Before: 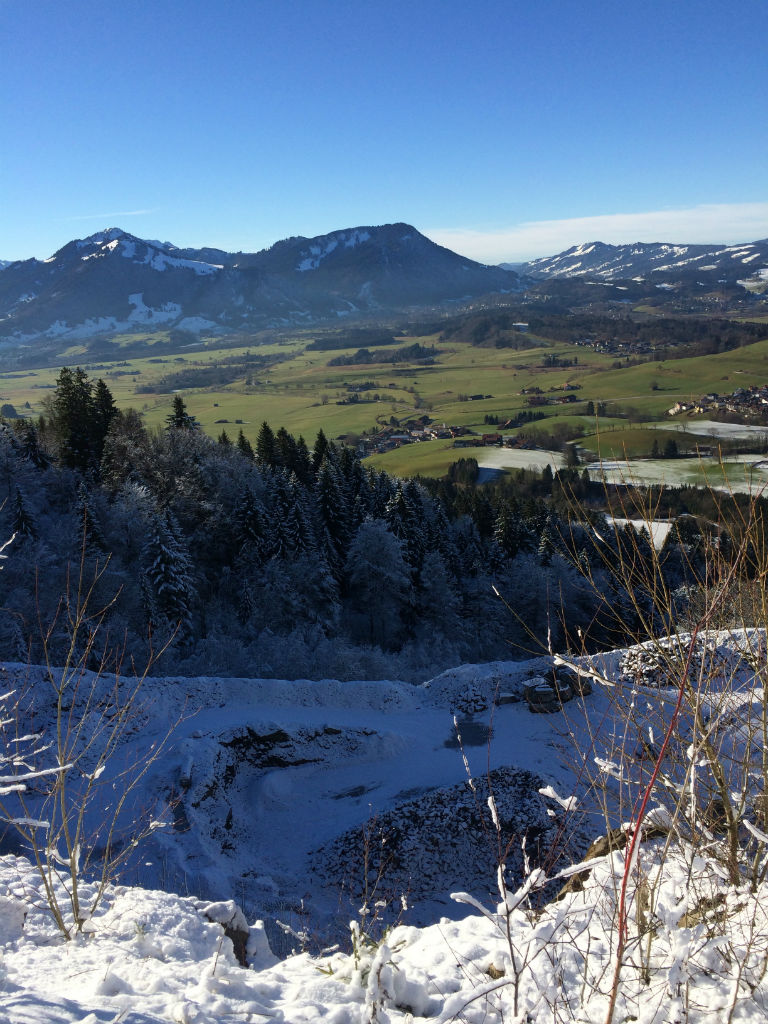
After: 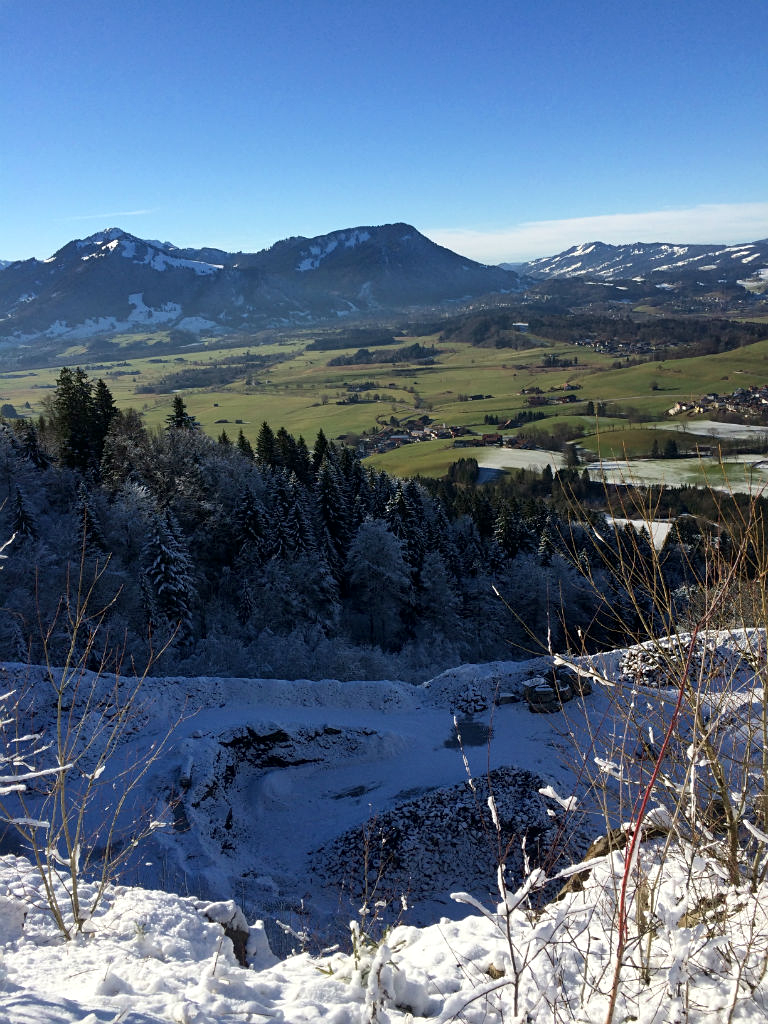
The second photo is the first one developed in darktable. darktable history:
local contrast: mode bilateral grid, contrast 20, coarseness 50, detail 120%, midtone range 0.2
sharpen: amount 0.2
